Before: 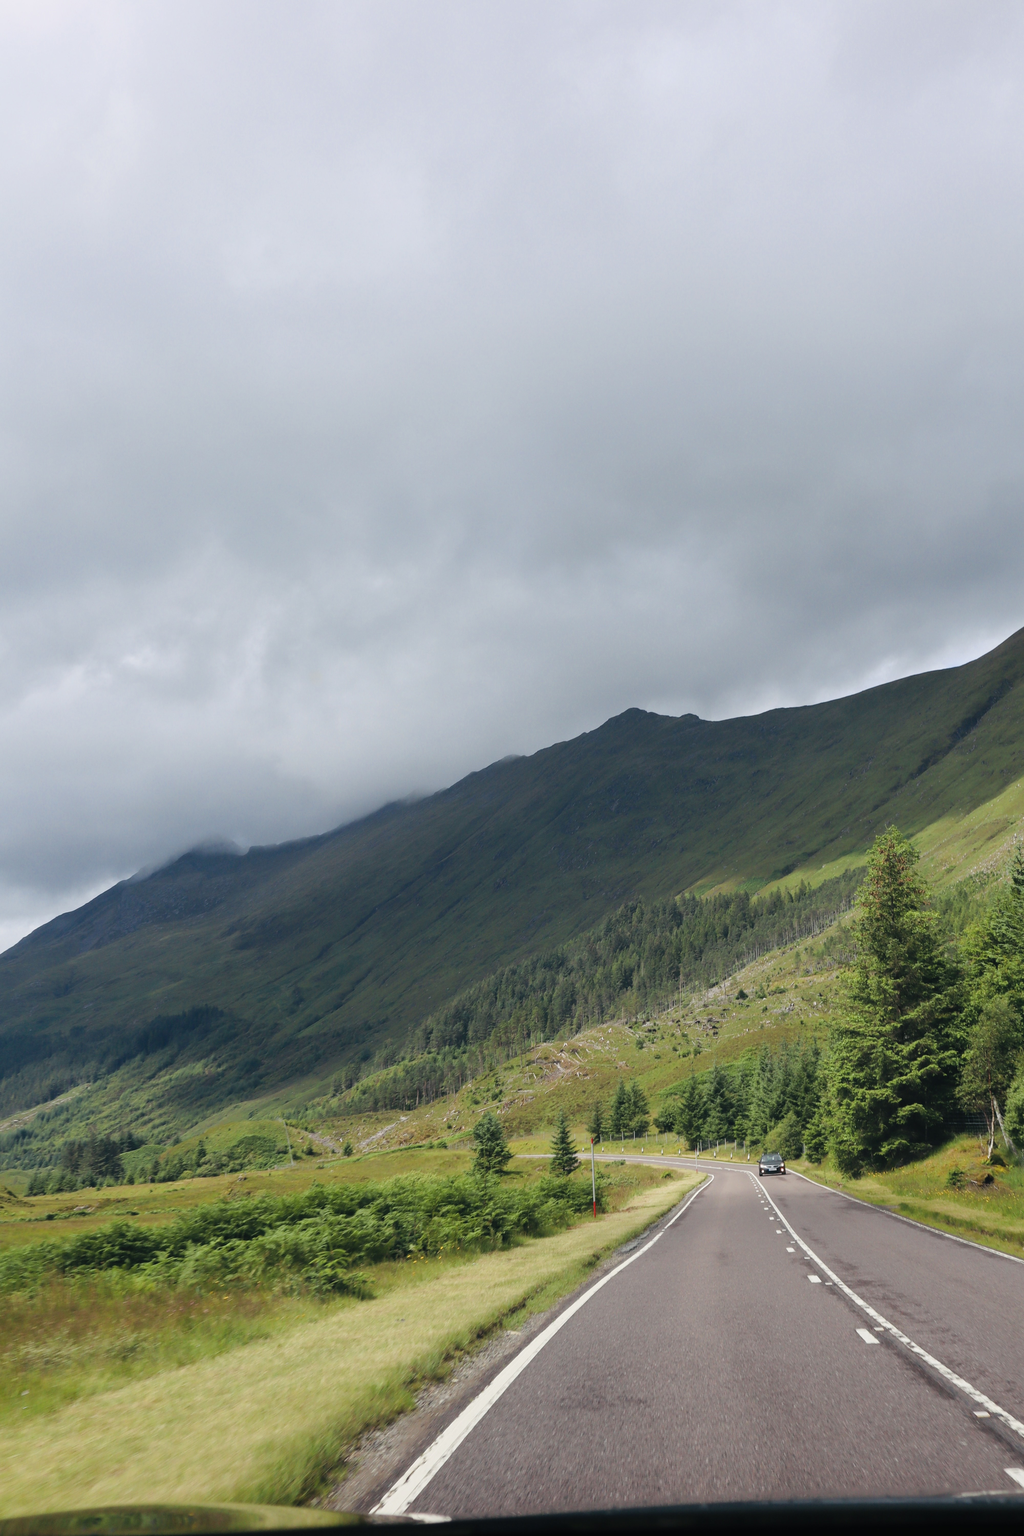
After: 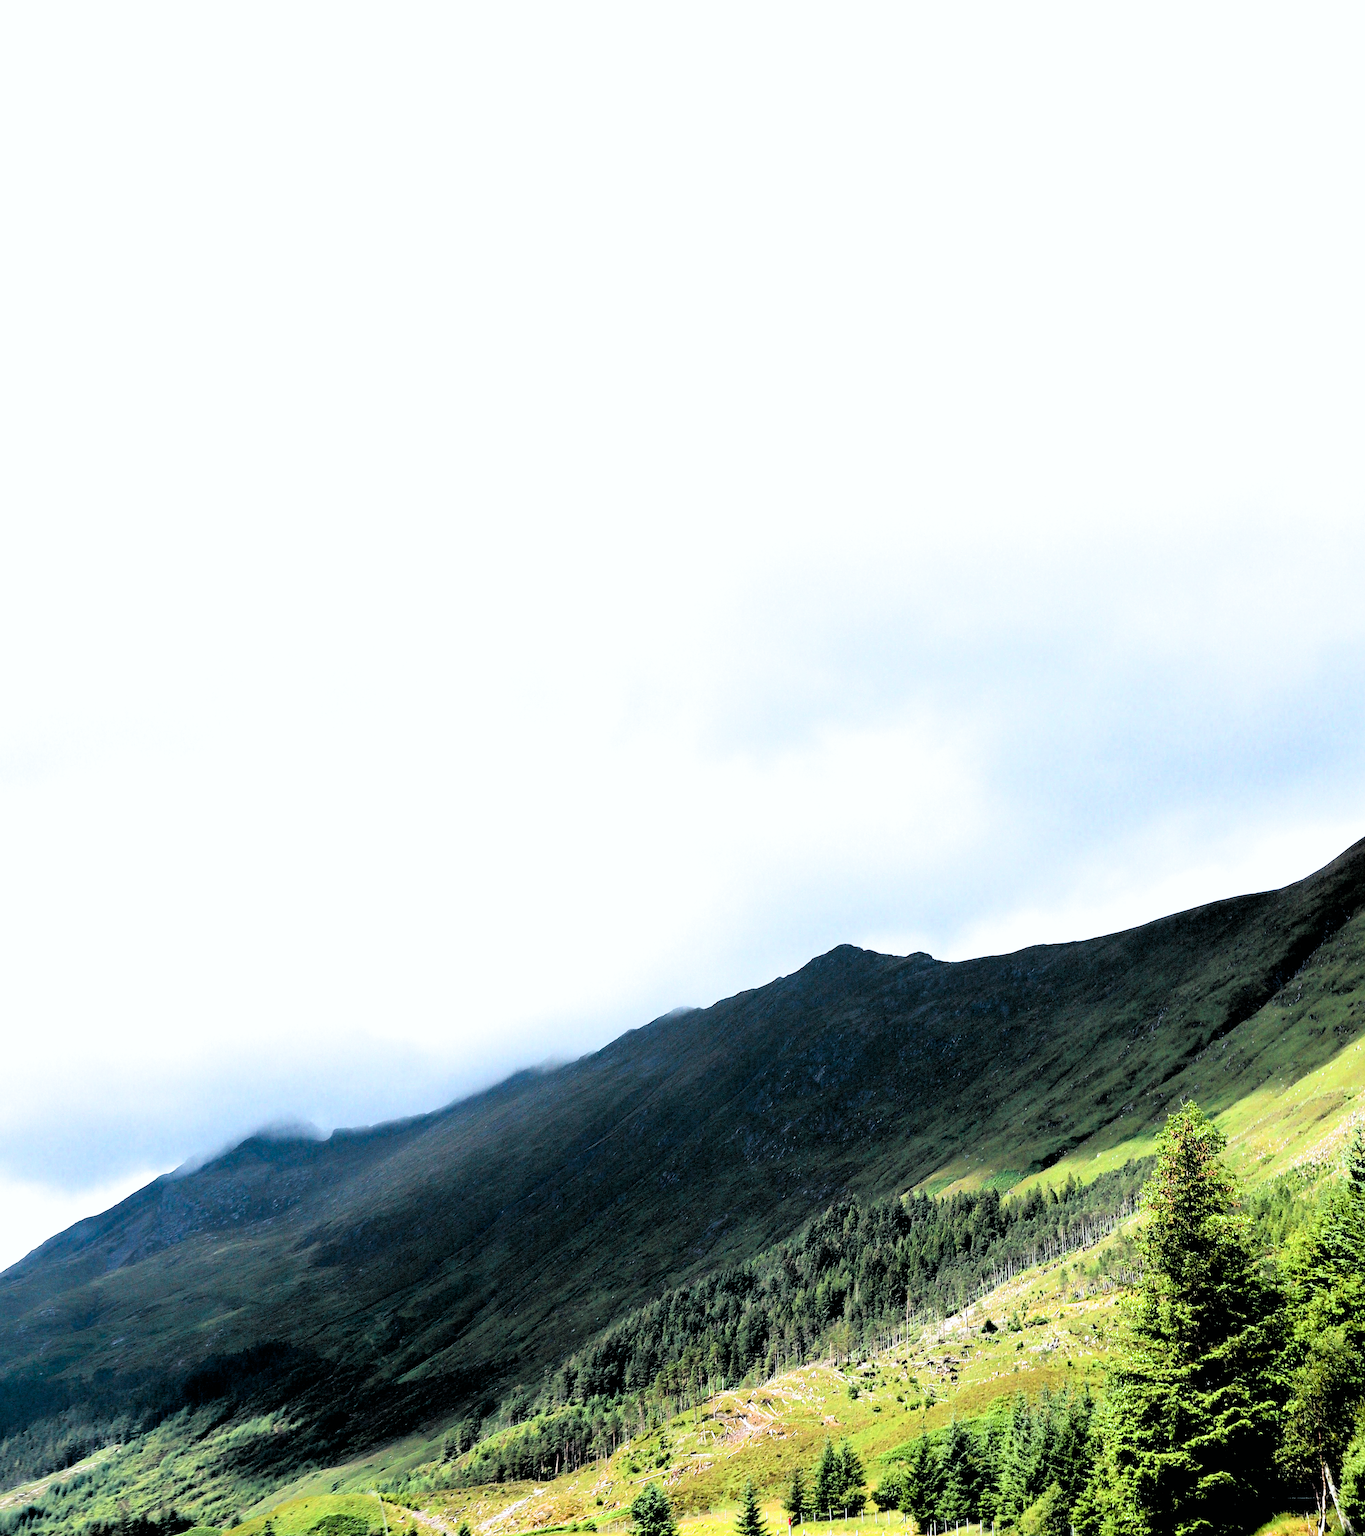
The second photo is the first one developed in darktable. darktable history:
sharpen: on, module defaults
crop: bottom 24.984%
filmic rgb: black relative exposure -1.11 EV, white relative exposure 2.07 EV, hardness 1.53, contrast 2.241
color correction: highlights a* -0.151, highlights b* -5.32, shadows a* -0.126, shadows b* -0.09
exposure: exposure 0.737 EV, compensate exposure bias true, compensate highlight preservation false
color balance rgb: perceptual saturation grading › global saturation 36.911%, global vibrance 14.417%
